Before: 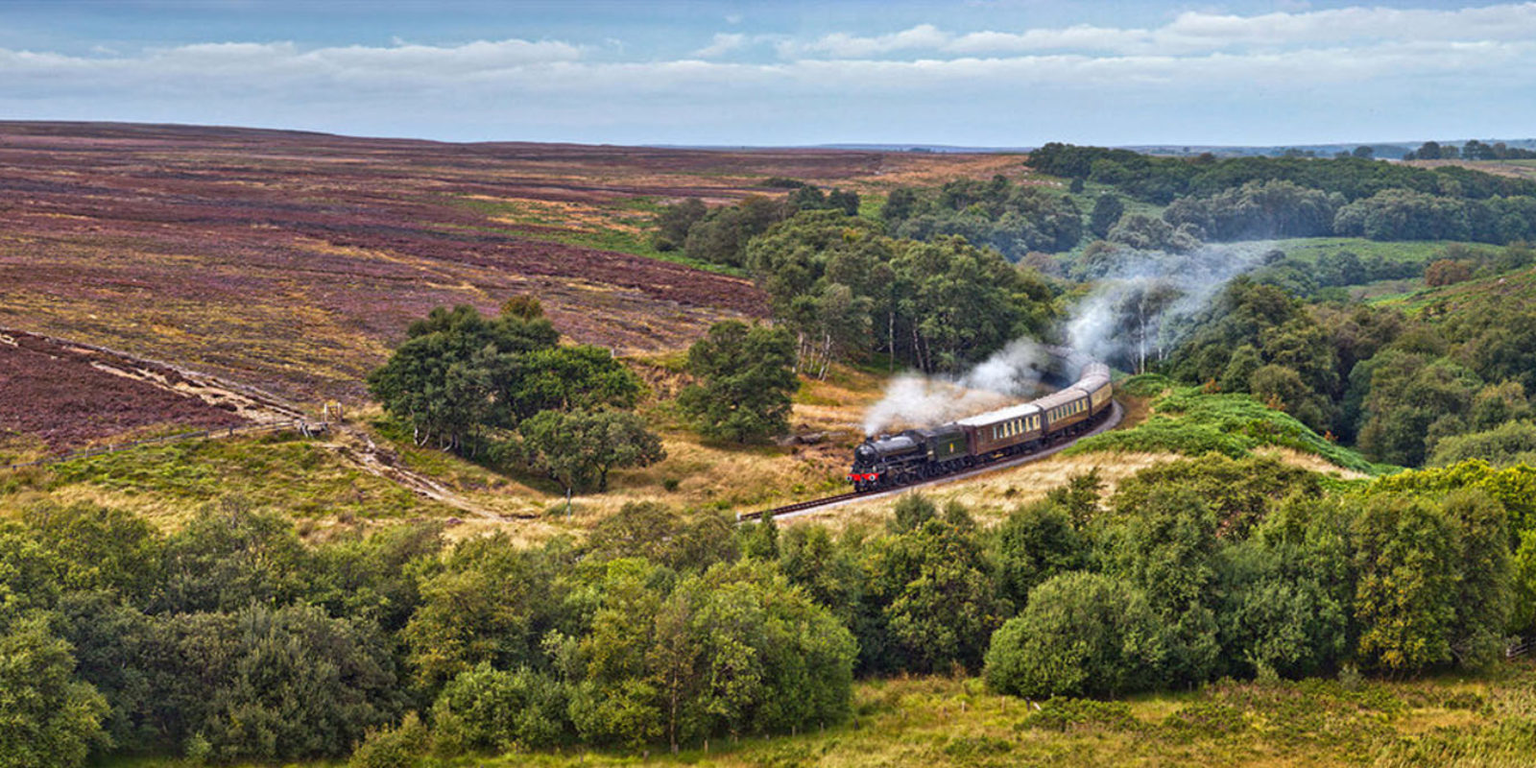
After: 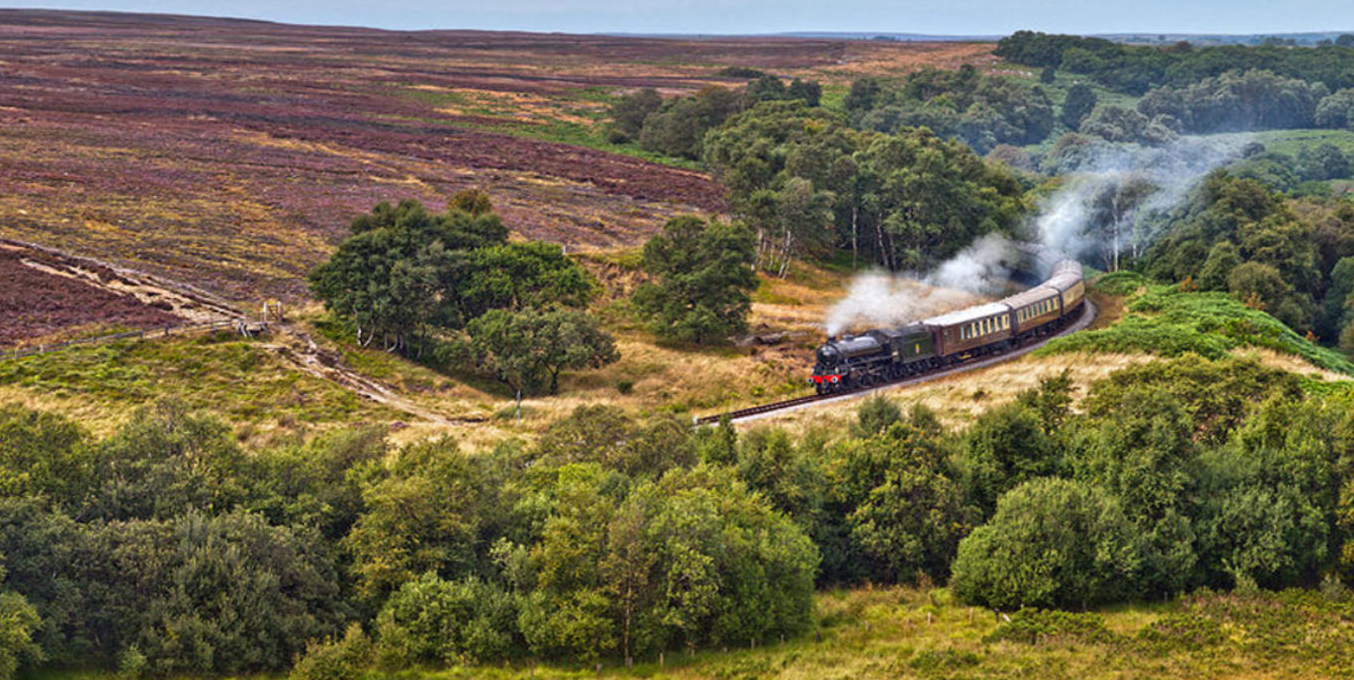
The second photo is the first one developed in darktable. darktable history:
crop and rotate: left 4.649%, top 14.973%, right 10.689%
